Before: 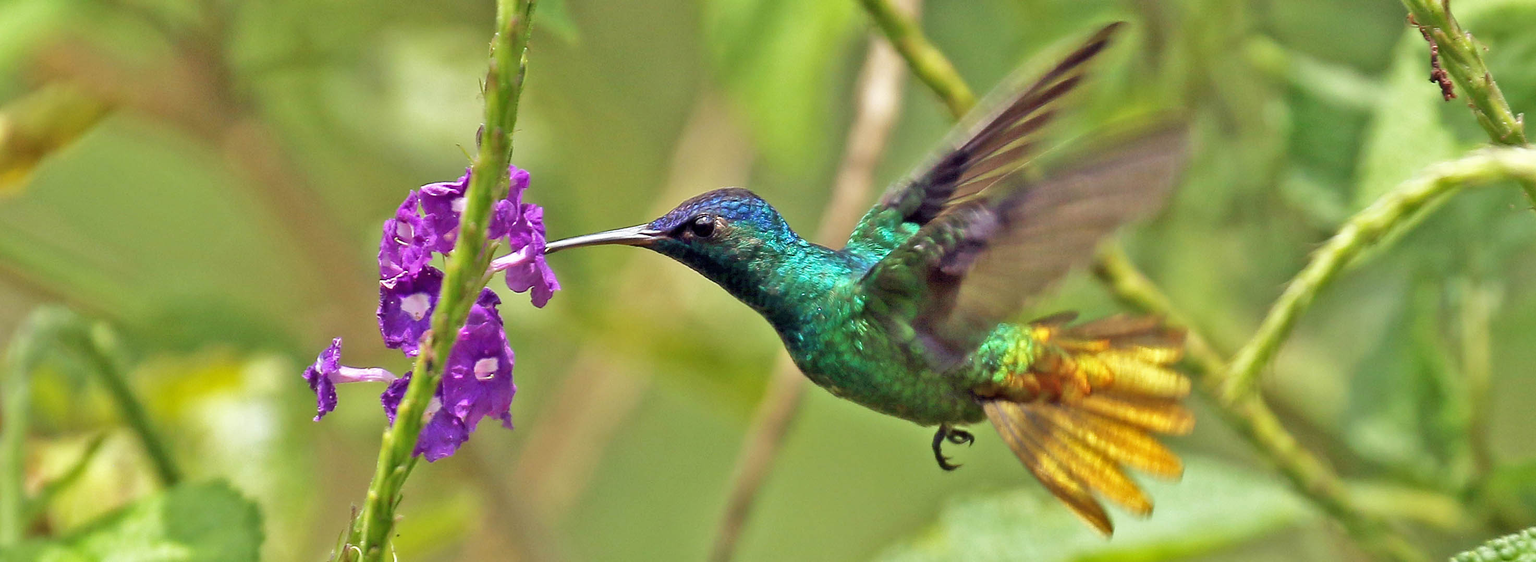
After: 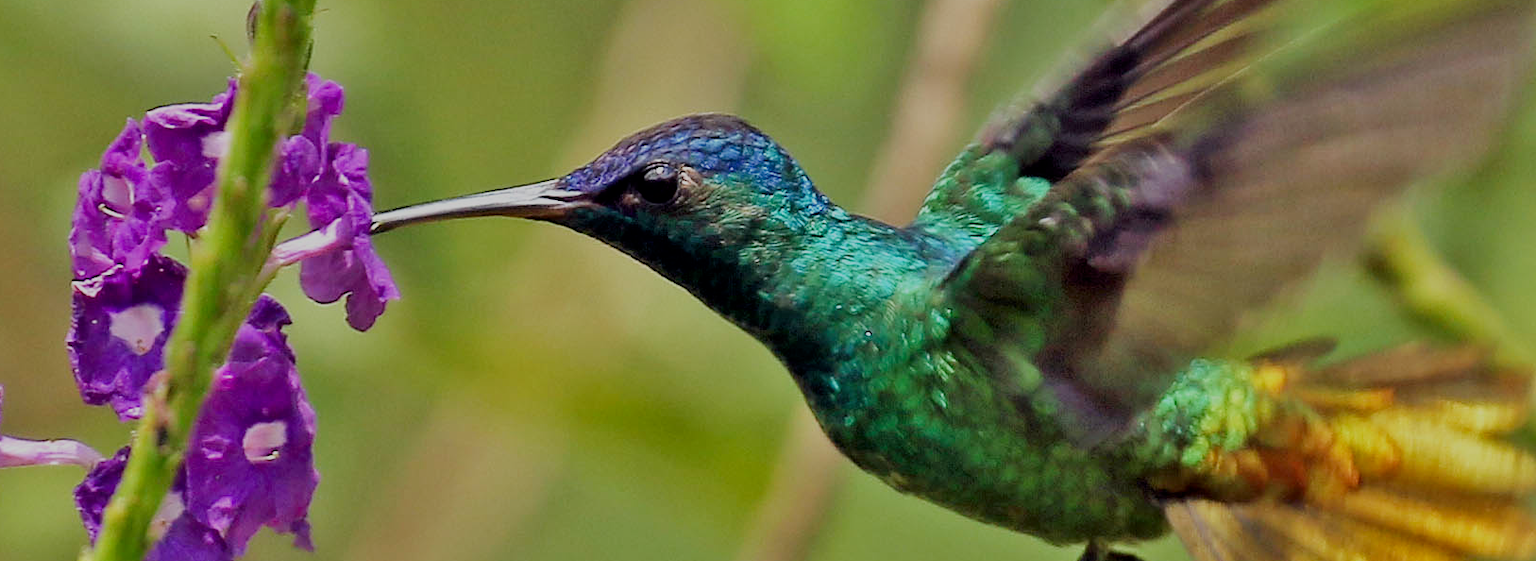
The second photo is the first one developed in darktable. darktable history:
contrast brightness saturation: brightness -0.099
filmic rgb: black relative exposure -7.37 EV, white relative exposure 5.08 EV, hardness 3.21
crop and rotate: left 22.18%, top 22.315%, right 22.571%, bottom 22.362%
